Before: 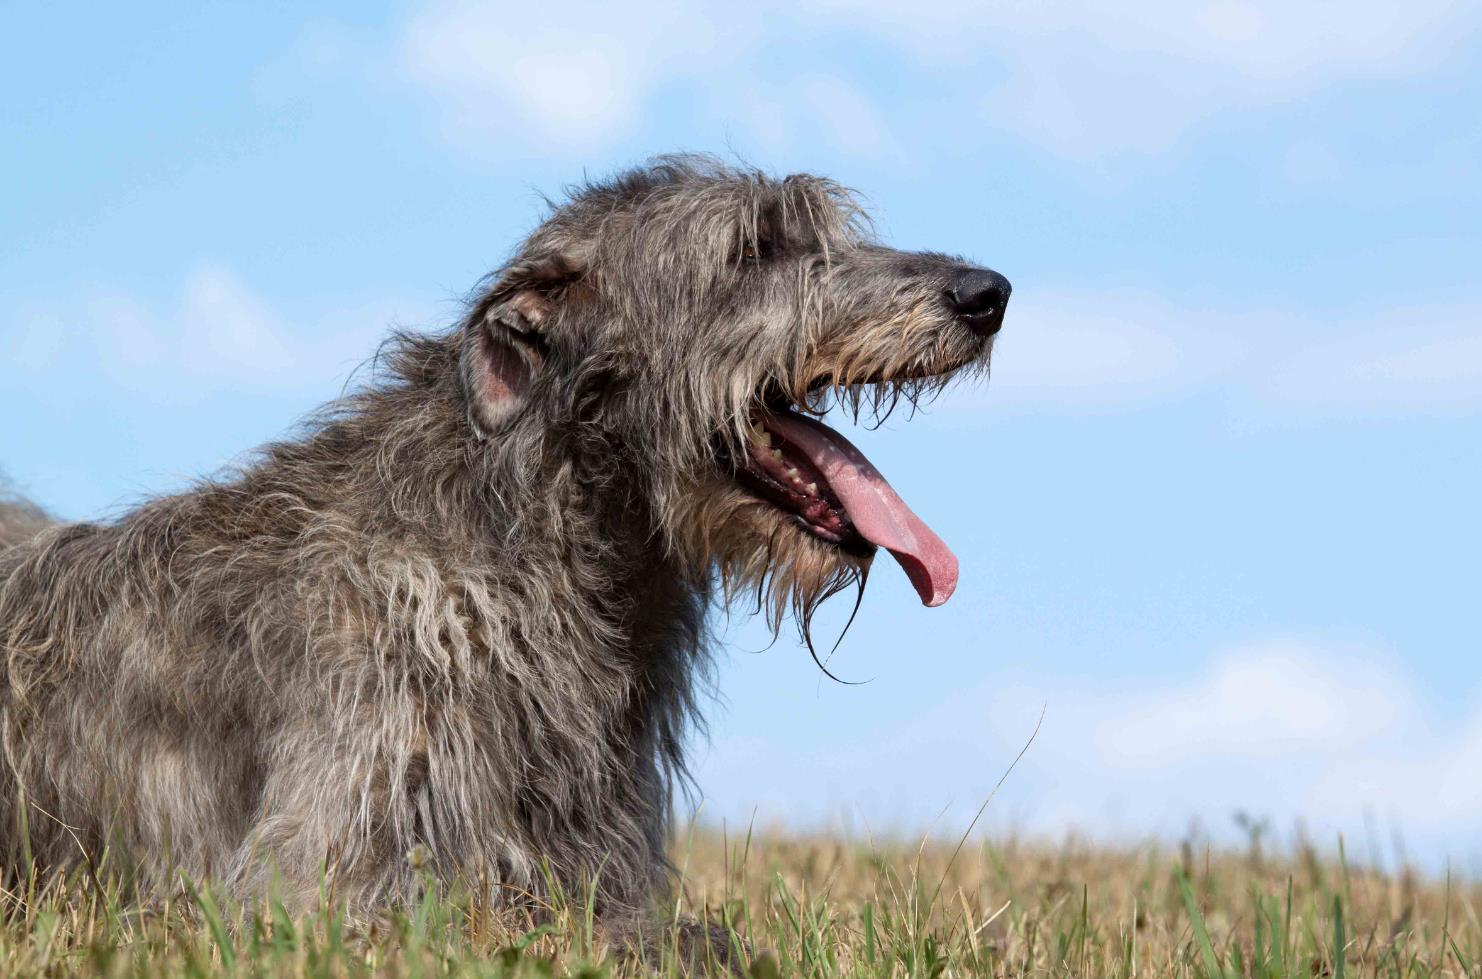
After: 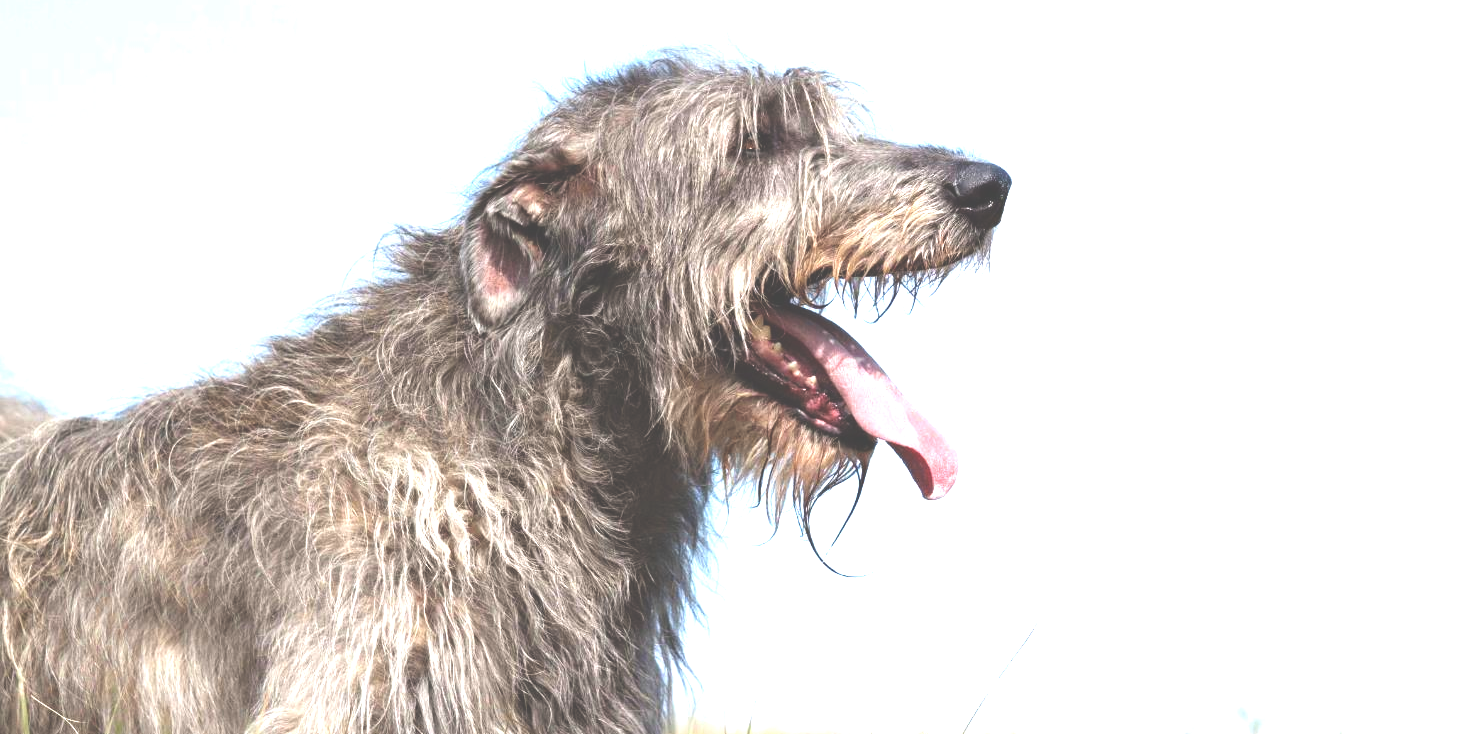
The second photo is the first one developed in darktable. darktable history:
exposure: black level correction -0.024, exposure 1.394 EV, compensate highlight preservation false
crop: top 11.018%, bottom 13.932%
